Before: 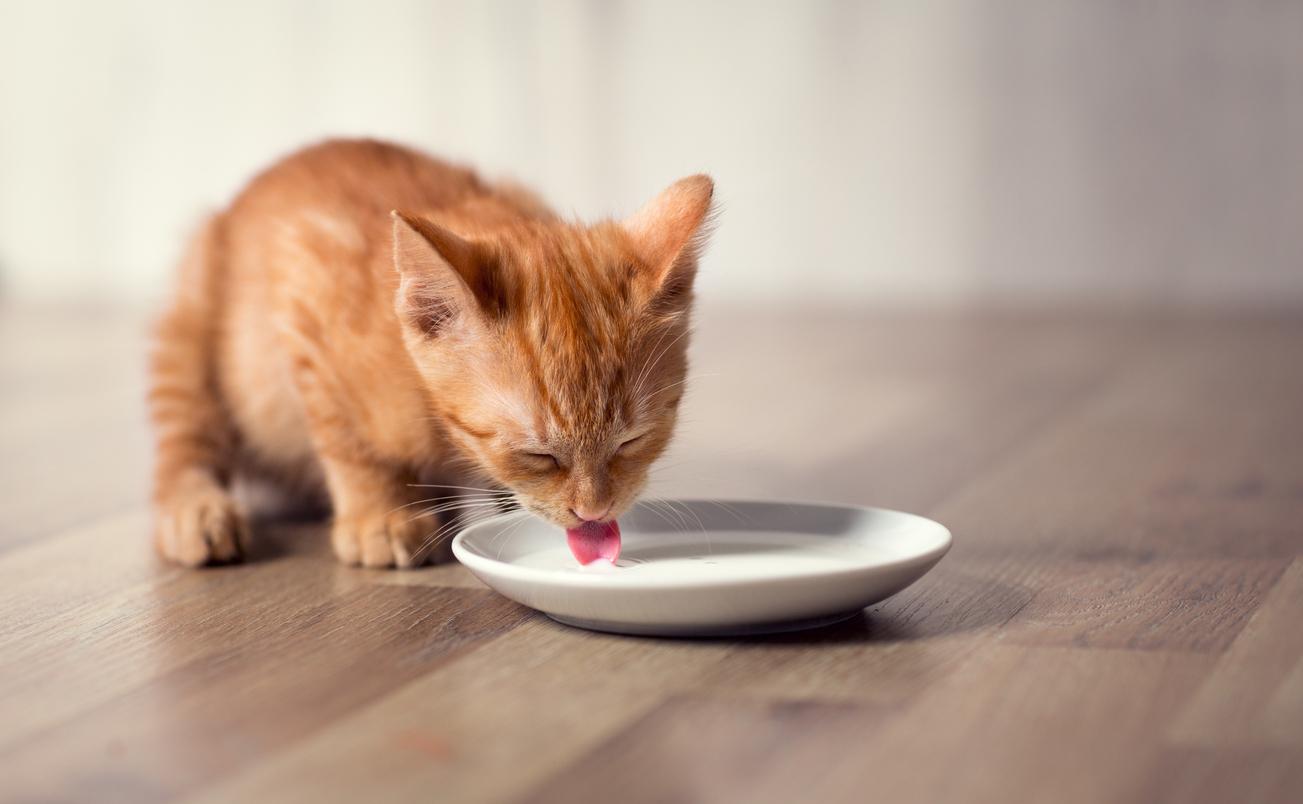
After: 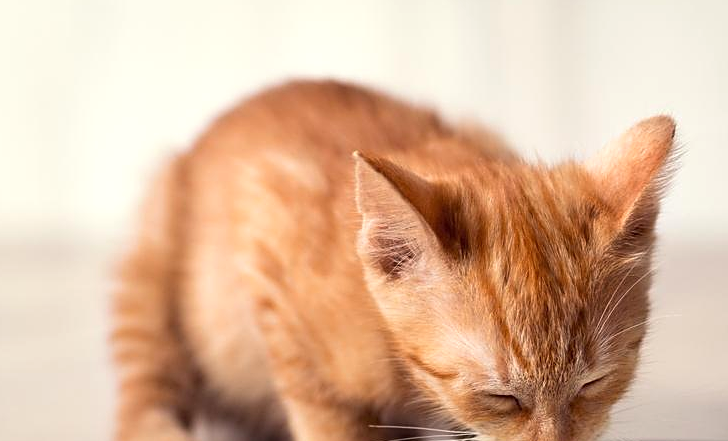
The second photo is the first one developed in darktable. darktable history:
crop and rotate: left 3.043%, top 7.513%, right 41.021%, bottom 37.513%
sharpen: amount 0.499
exposure: exposure 0.201 EV, compensate highlight preservation false
